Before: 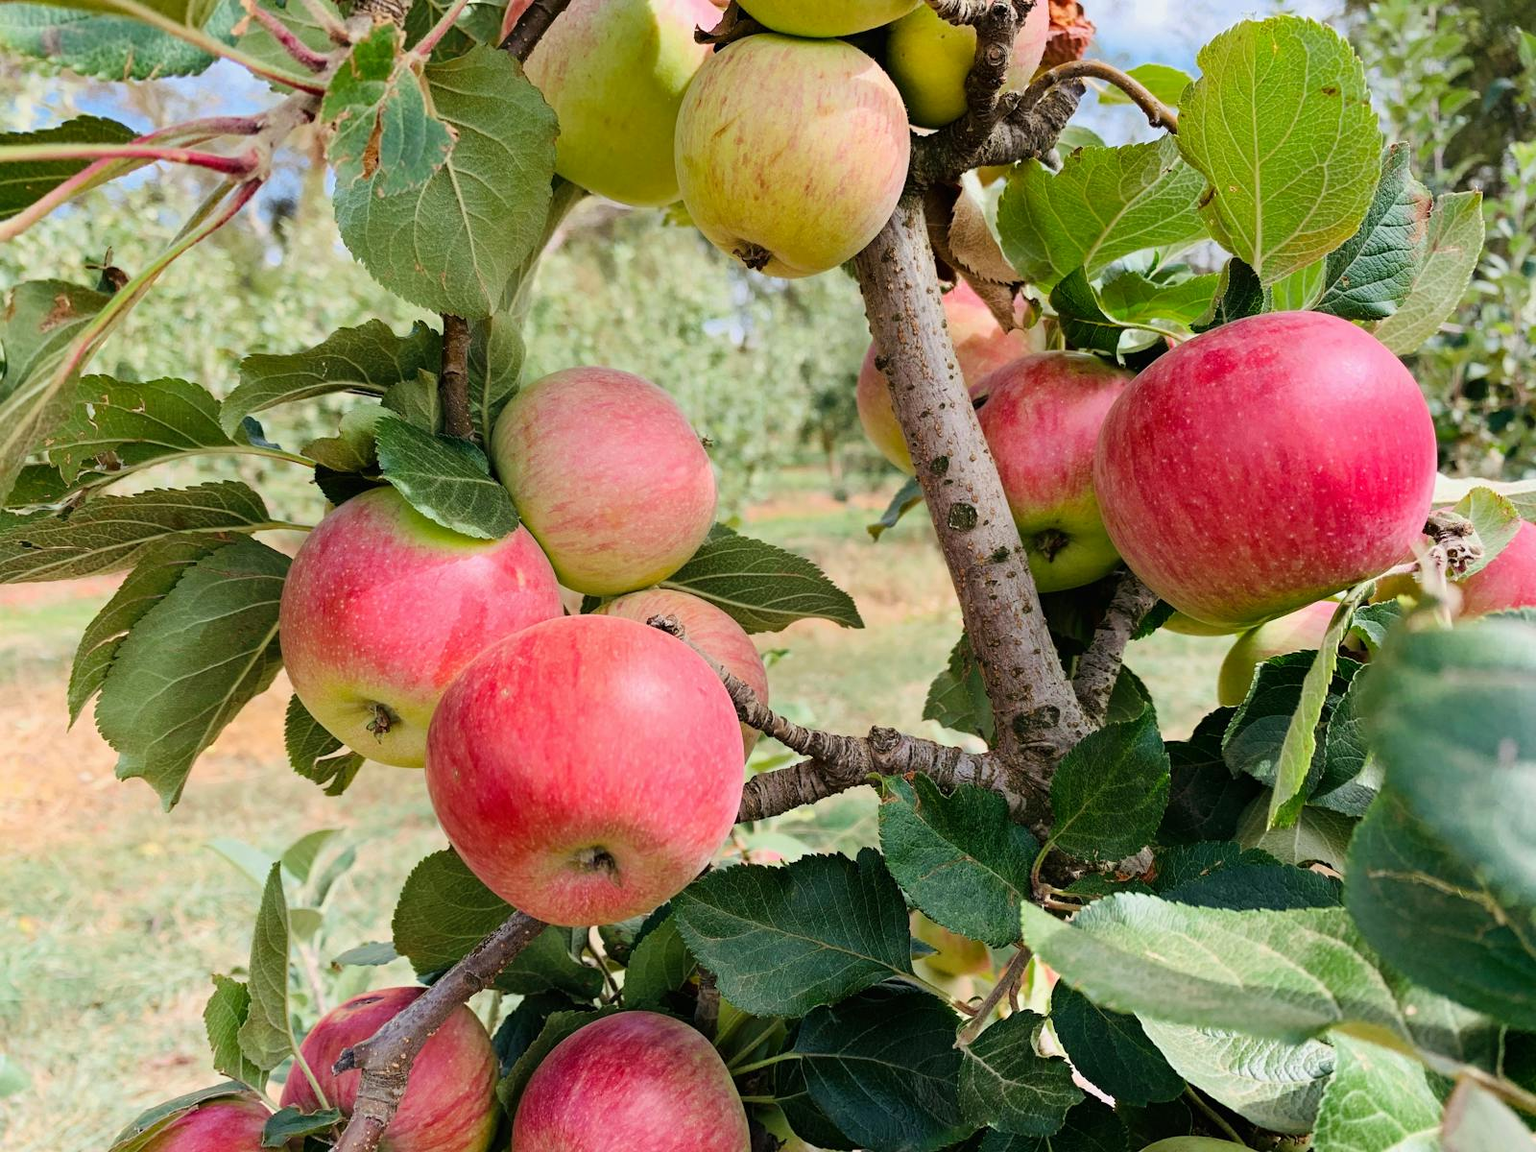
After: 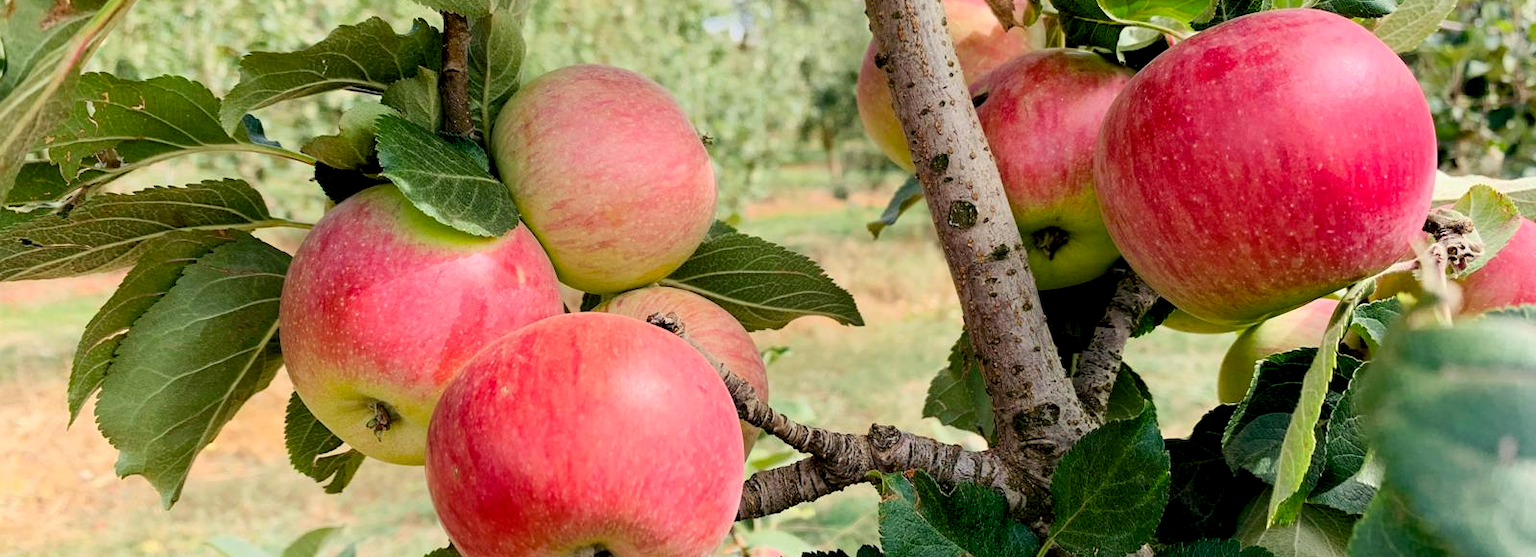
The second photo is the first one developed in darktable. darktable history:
color balance rgb: shadows lift › chroma 1.856%, shadows lift › hue 262.81°, power › hue 60.02°, highlights gain › luminance 6.285%, highlights gain › chroma 2.554%, highlights gain › hue 88.52°, global offset › luminance -0.838%, perceptual saturation grading › global saturation 0.216%, saturation formula JzAzBz (2021)
crop and rotate: top 26.286%, bottom 25.285%
